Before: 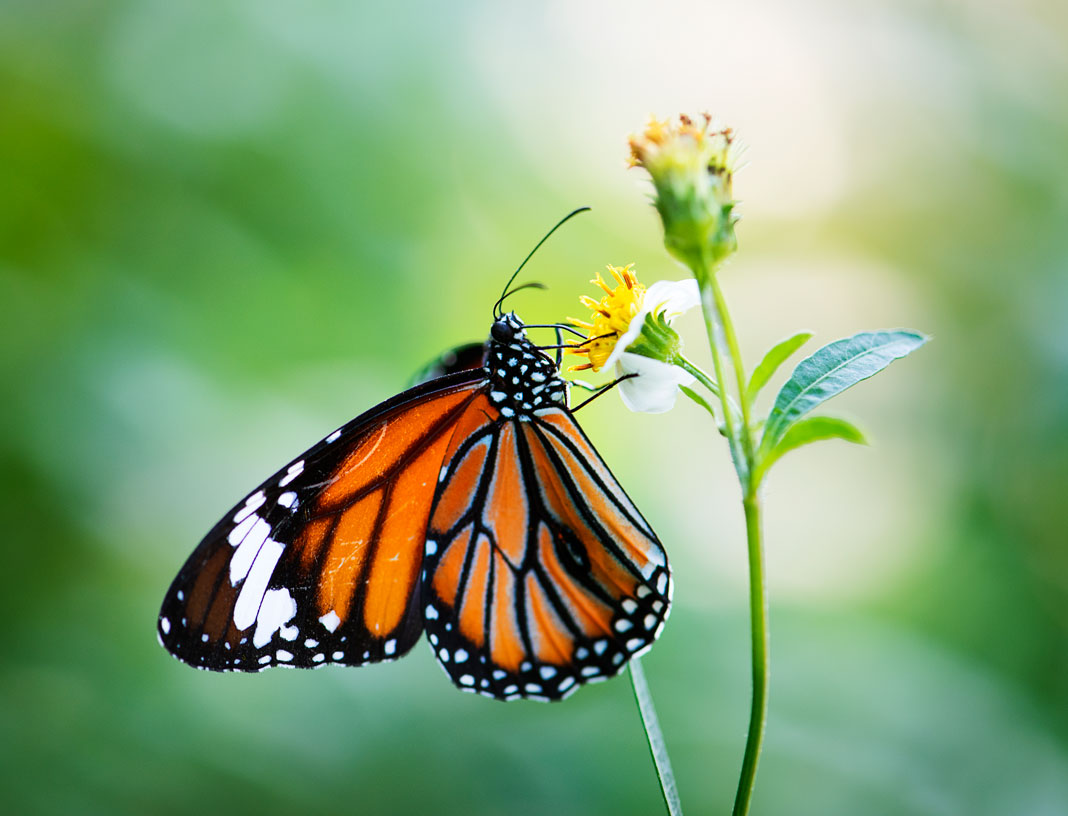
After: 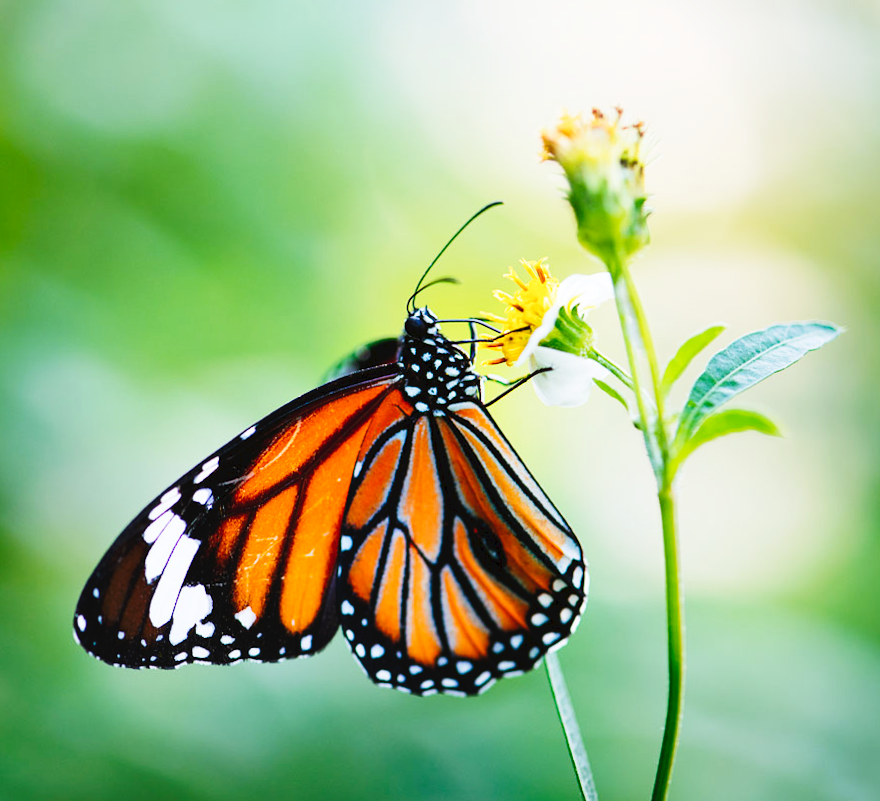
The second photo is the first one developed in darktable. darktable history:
rotate and perspective: rotation -0.45°, automatic cropping original format, crop left 0.008, crop right 0.992, crop top 0.012, crop bottom 0.988
crop: left 7.598%, right 7.873%
tone curve: curves: ch0 [(0, 0) (0.003, 0.04) (0.011, 0.04) (0.025, 0.043) (0.044, 0.049) (0.069, 0.066) (0.1, 0.095) (0.136, 0.121) (0.177, 0.154) (0.224, 0.211) (0.277, 0.281) (0.335, 0.358) (0.399, 0.452) (0.468, 0.54) (0.543, 0.628) (0.623, 0.721) (0.709, 0.801) (0.801, 0.883) (0.898, 0.948) (1, 1)], preserve colors none
